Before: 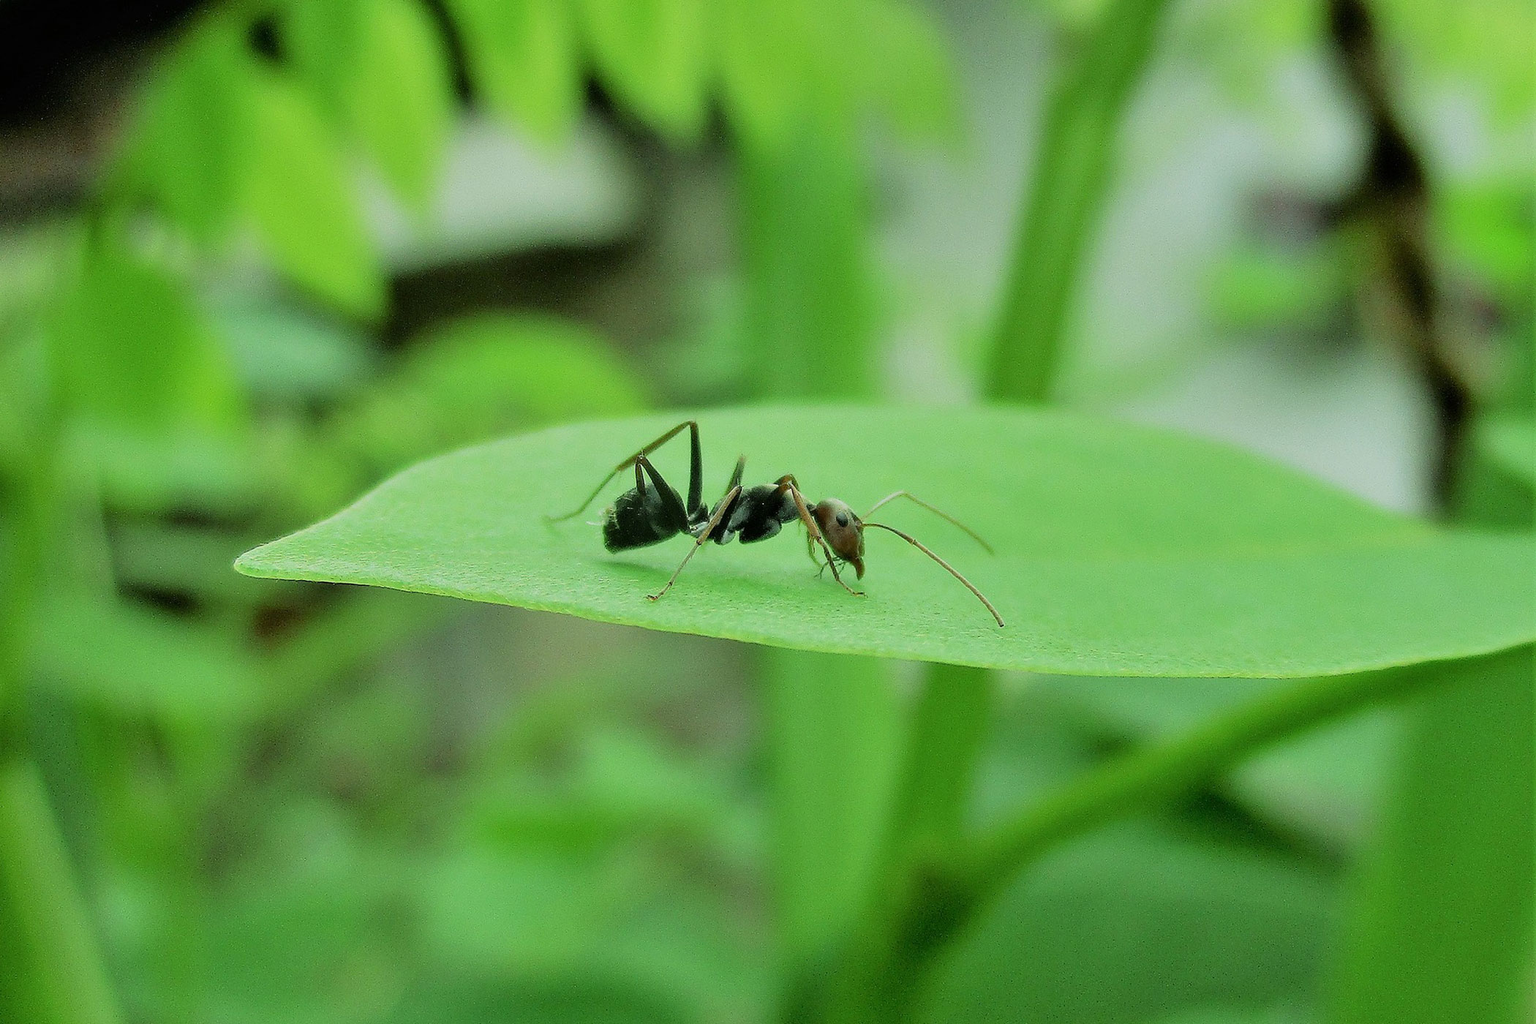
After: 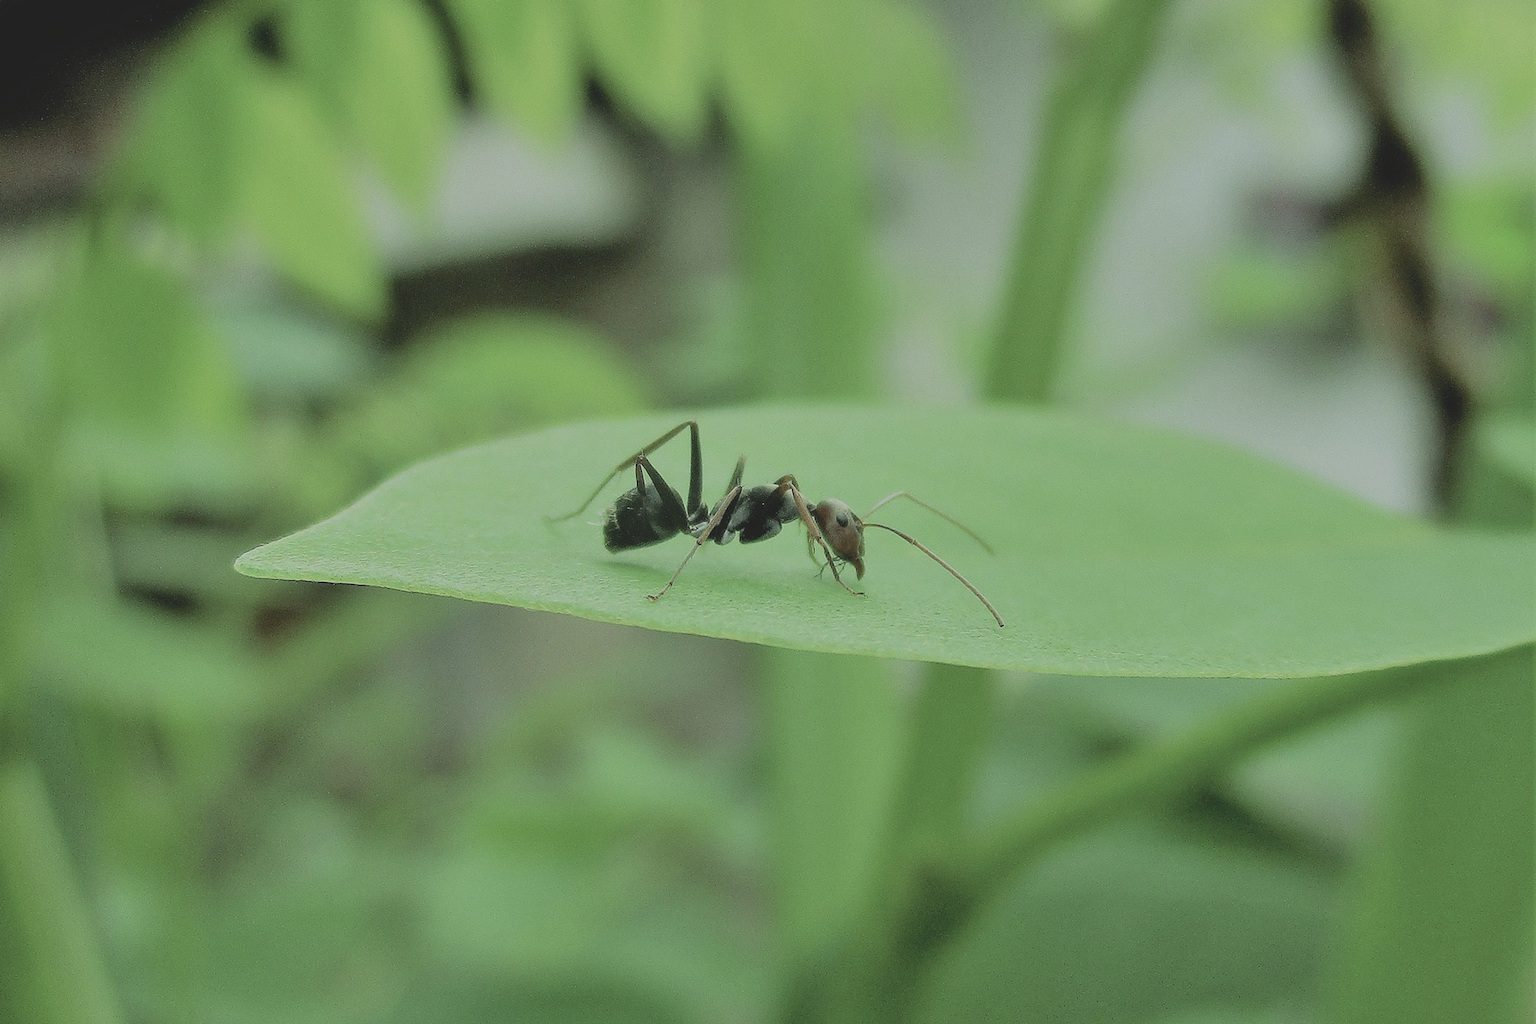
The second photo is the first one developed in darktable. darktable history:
contrast brightness saturation: contrast -0.254, saturation -0.423
